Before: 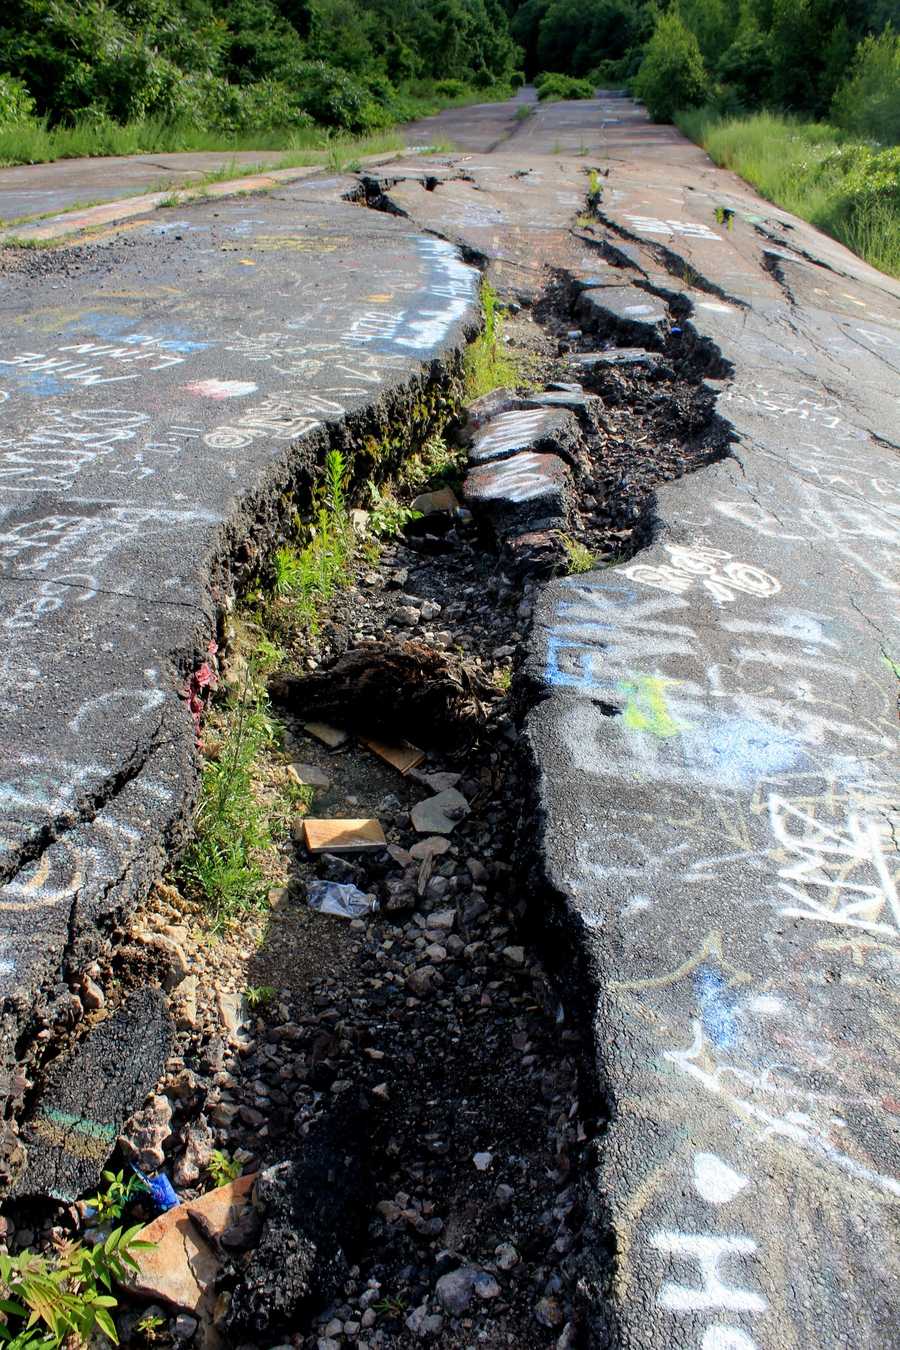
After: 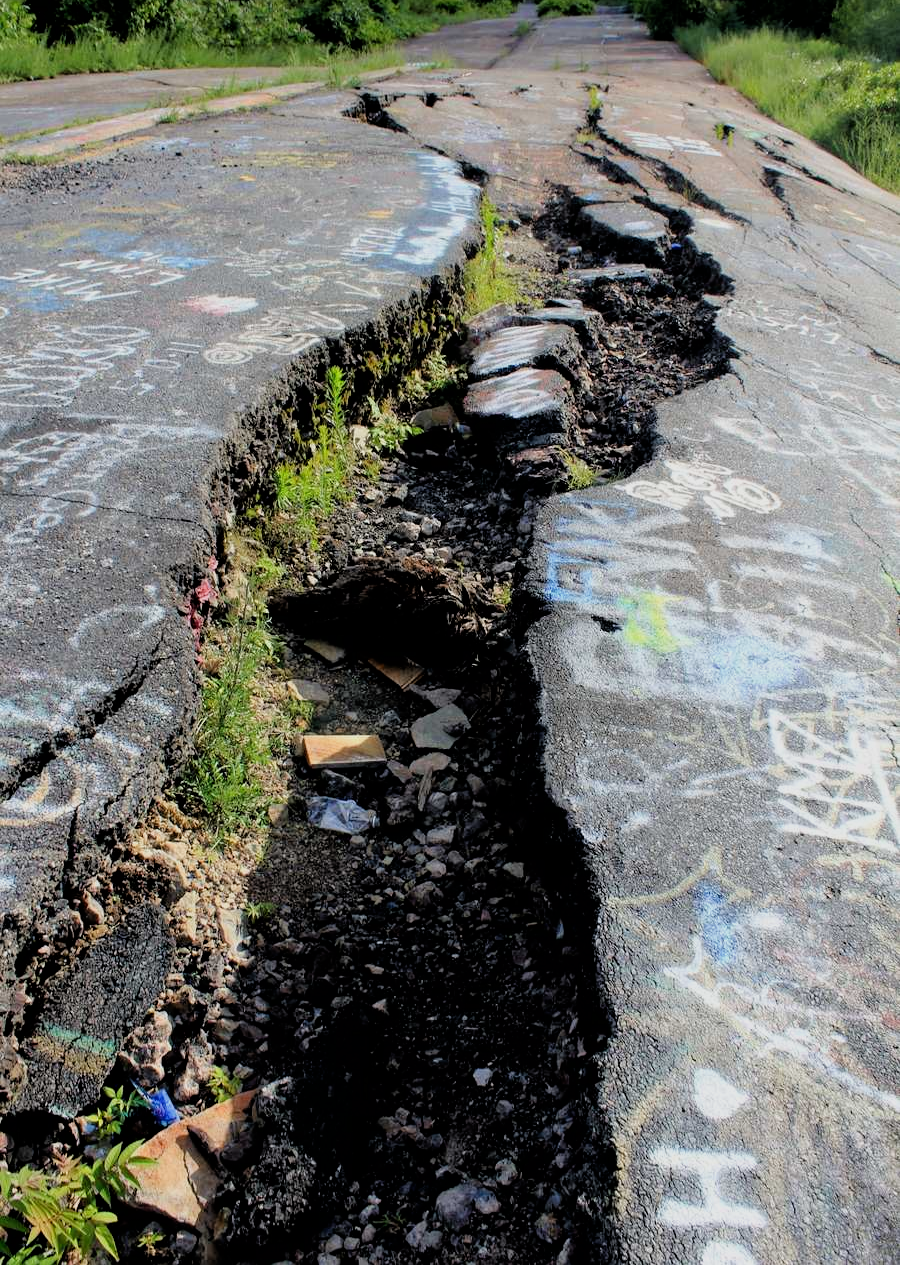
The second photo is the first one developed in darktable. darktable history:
crop and rotate: top 6.25%
filmic rgb: black relative exposure -5.83 EV, white relative exposure 3.4 EV, hardness 3.68
